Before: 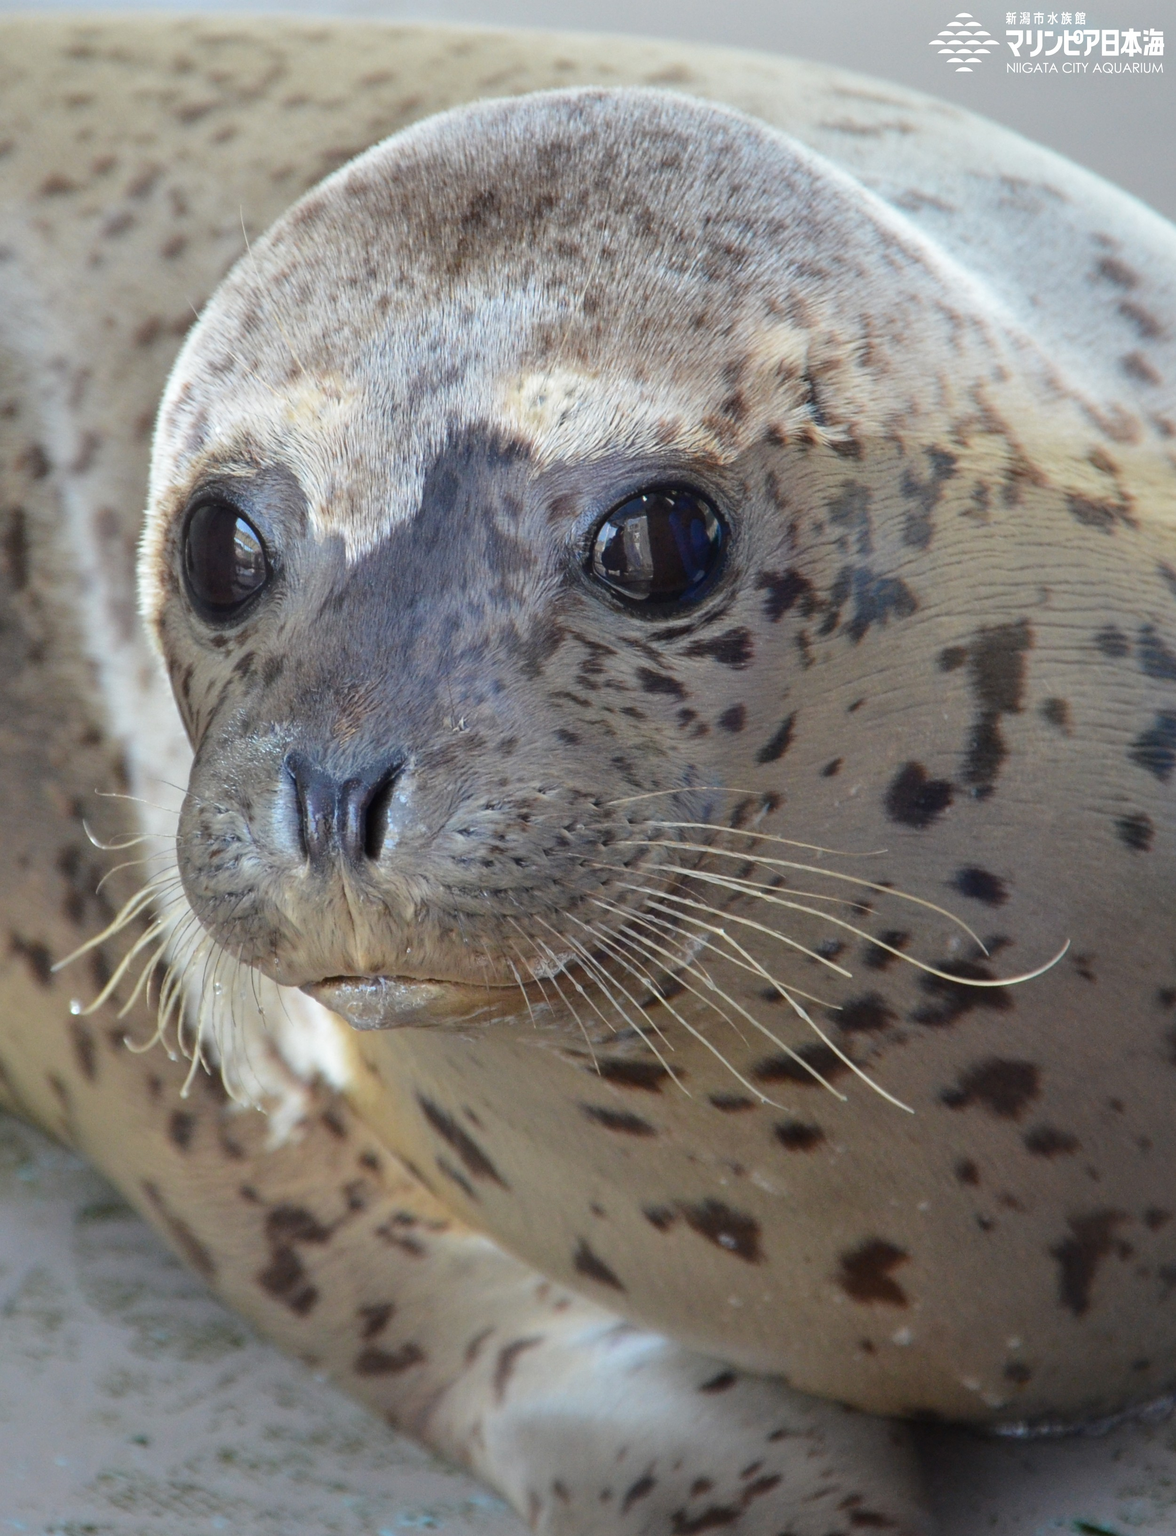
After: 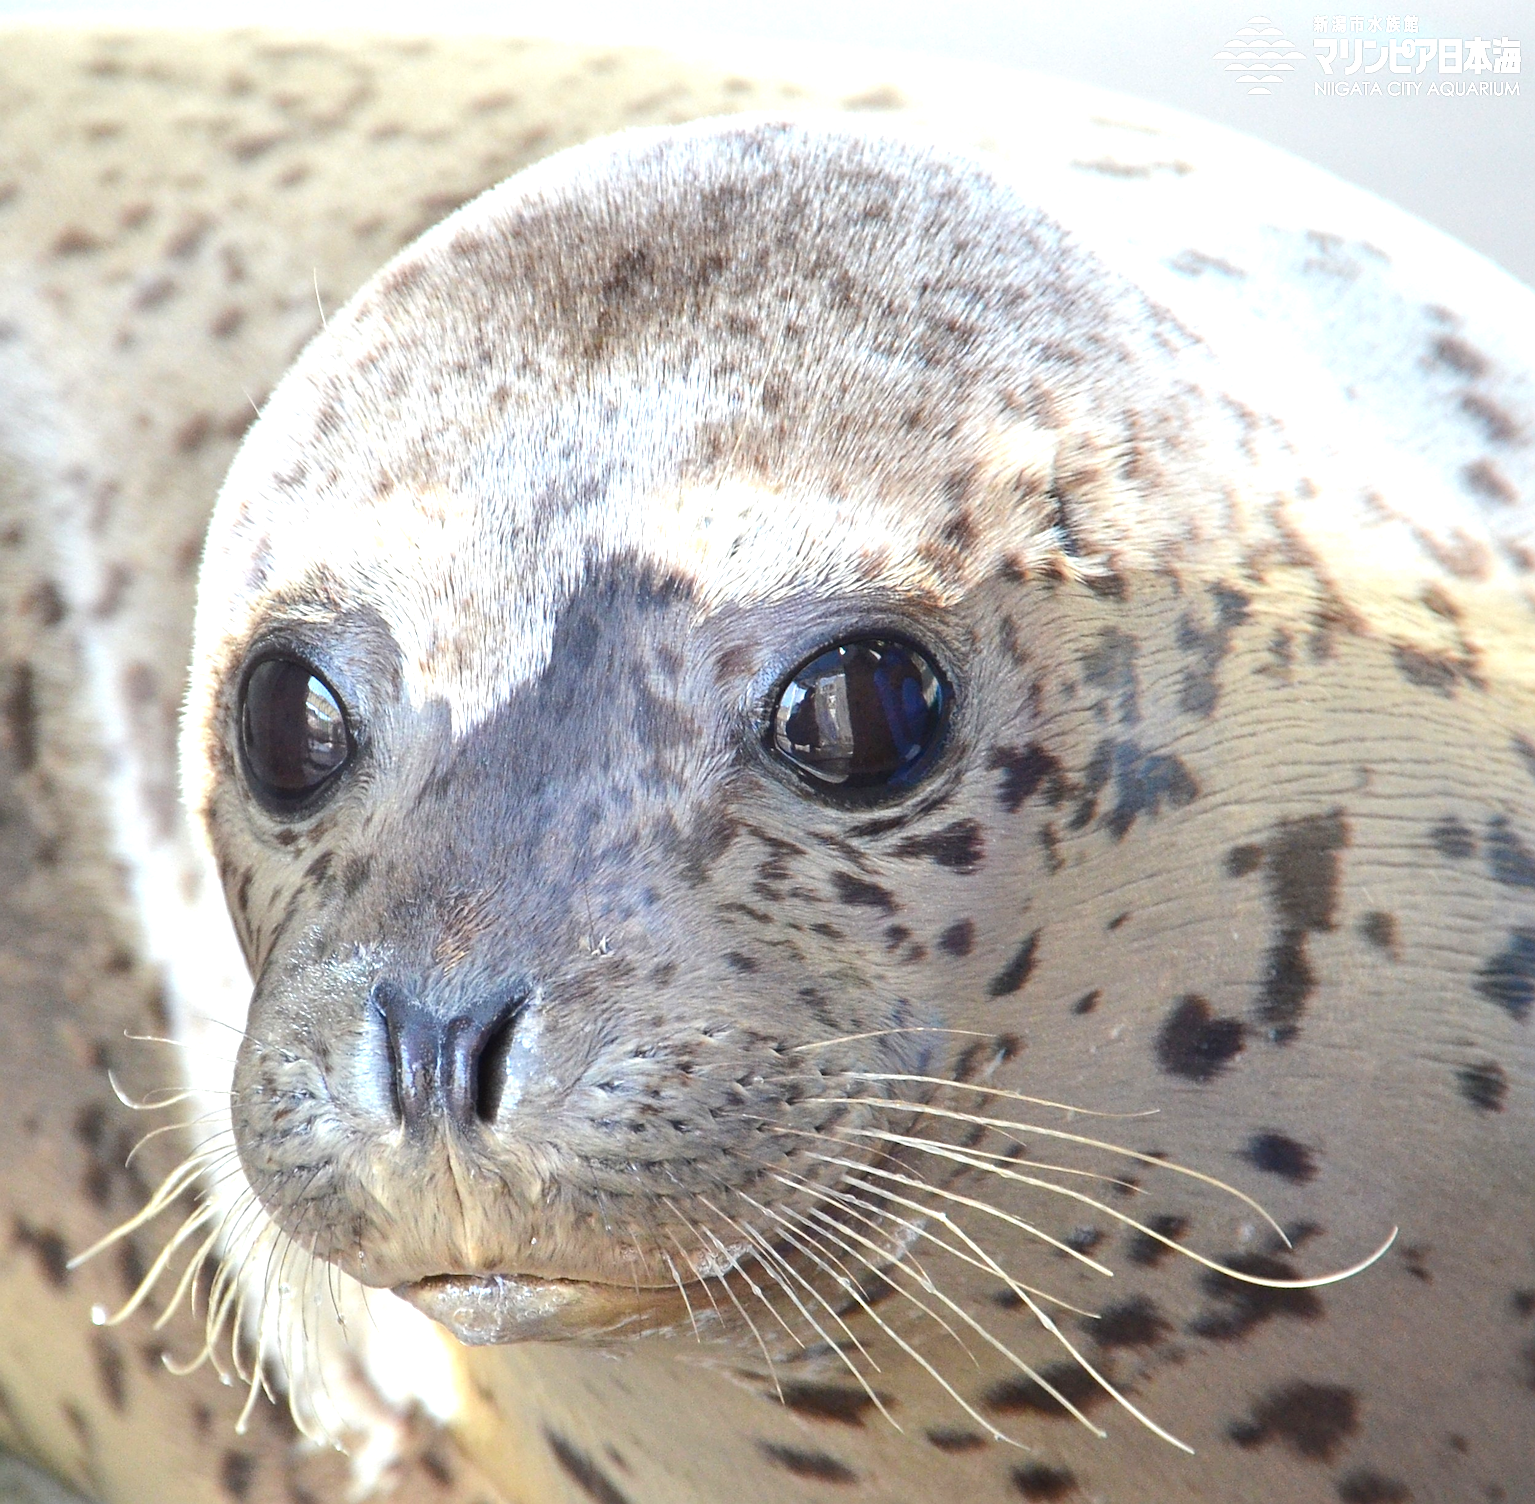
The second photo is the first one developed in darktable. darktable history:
exposure: black level correction 0, exposure 1 EV, compensate highlight preservation false
white balance: emerald 1
sharpen: on, module defaults
crop: bottom 24.988%
